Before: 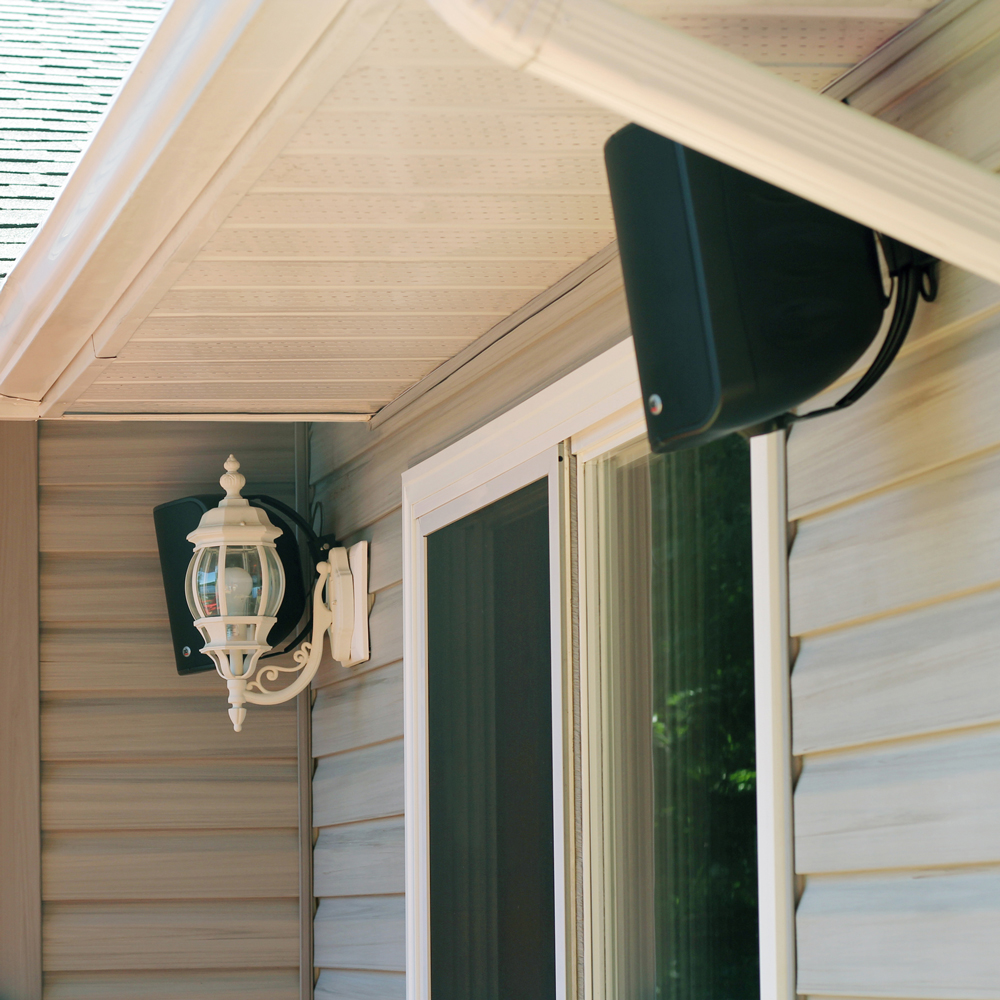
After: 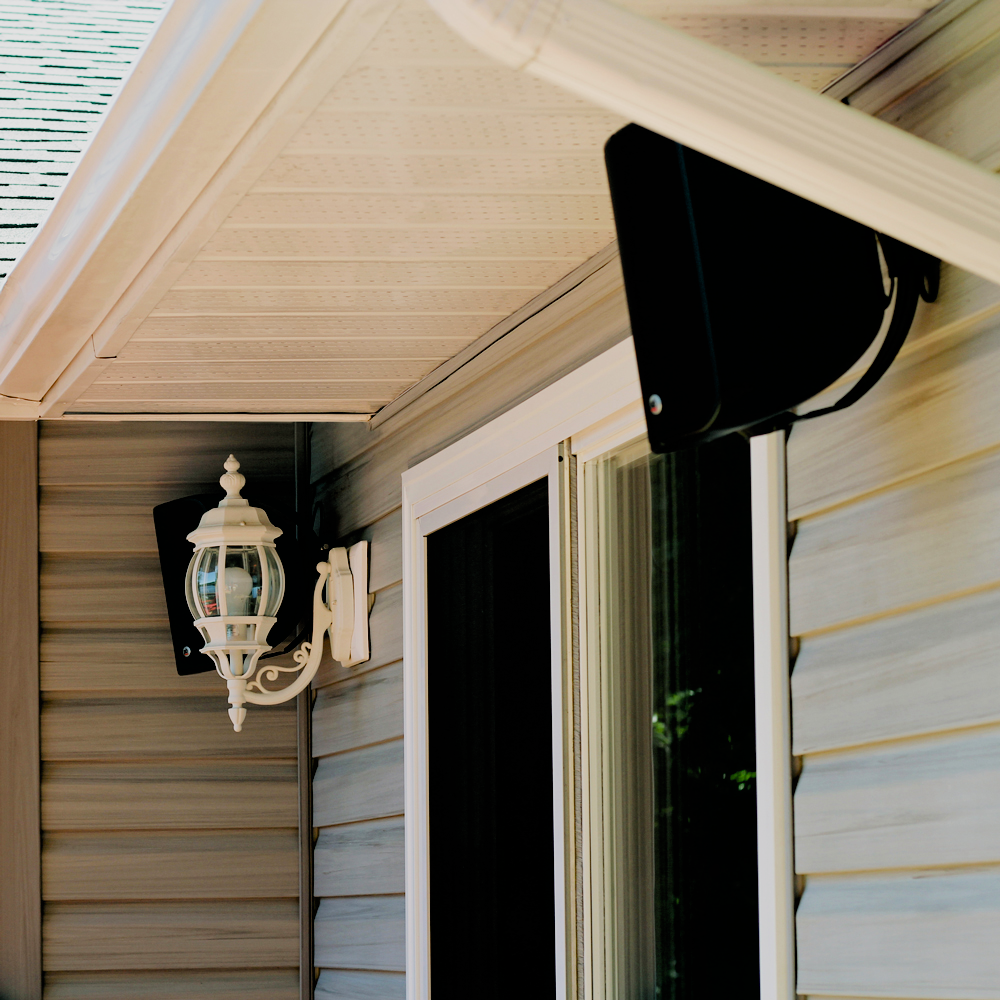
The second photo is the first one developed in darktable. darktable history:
filmic rgb: black relative exposure -5.14 EV, white relative exposure 3.97 EV, hardness 2.89, contrast 1.299, add noise in highlights 0.002, color science v3 (2019), use custom middle-gray values true, contrast in highlights soft
haze removal: compatibility mode true, adaptive false
exposure: black level correction 0.028, exposure -0.079 EV, compensate highlight preservation false
